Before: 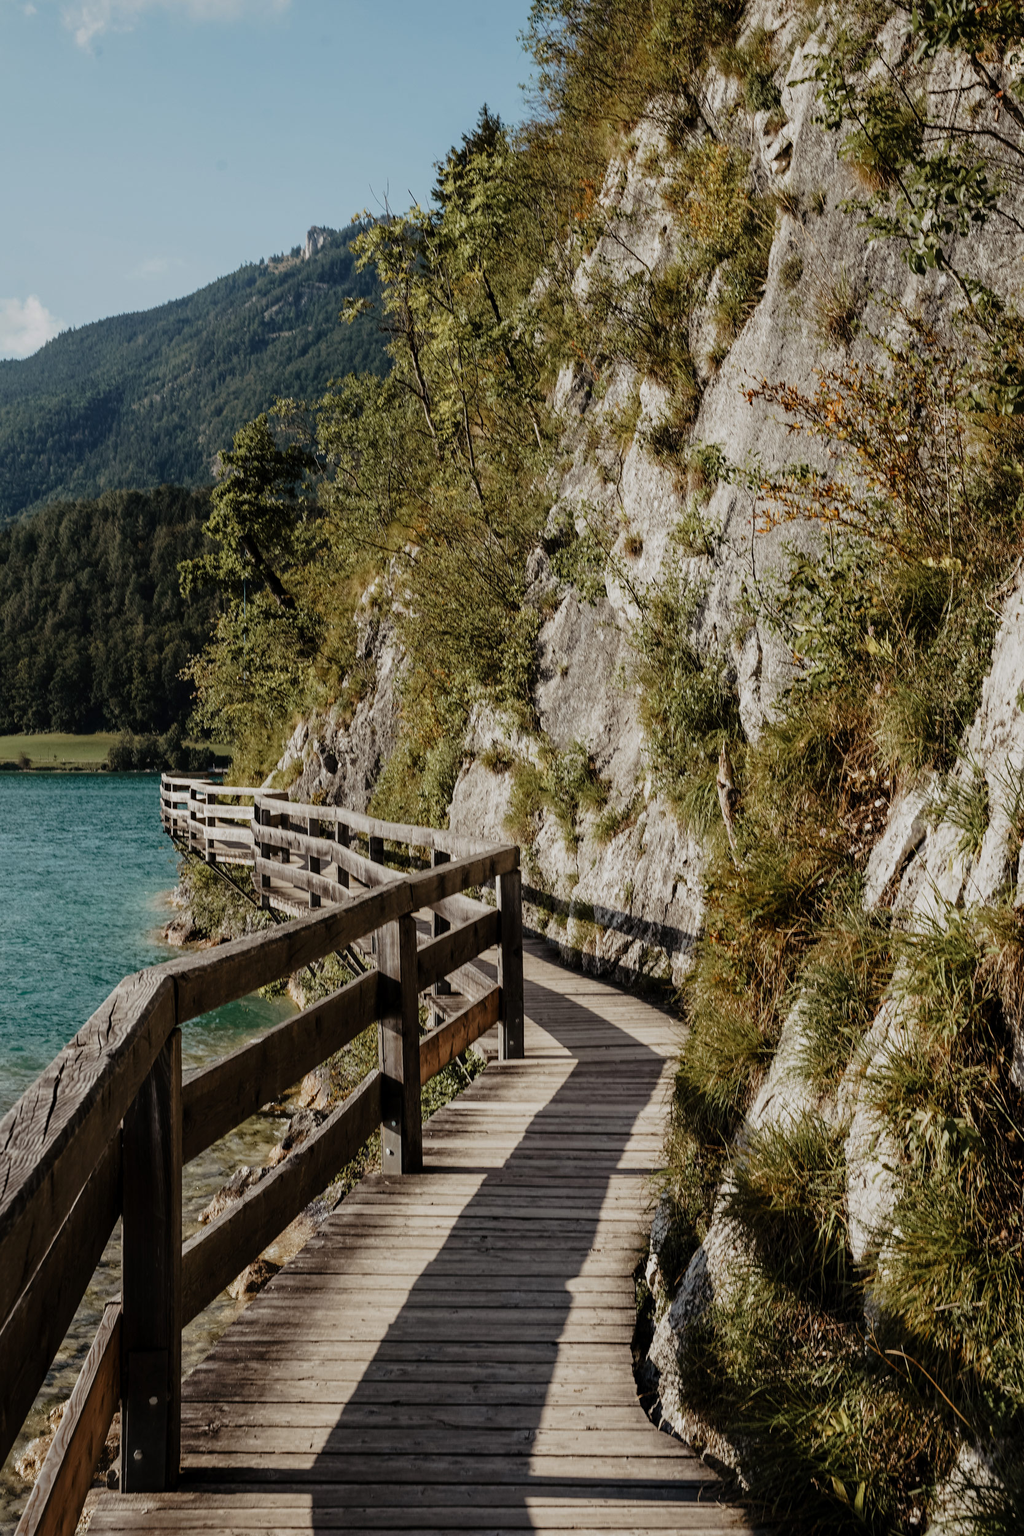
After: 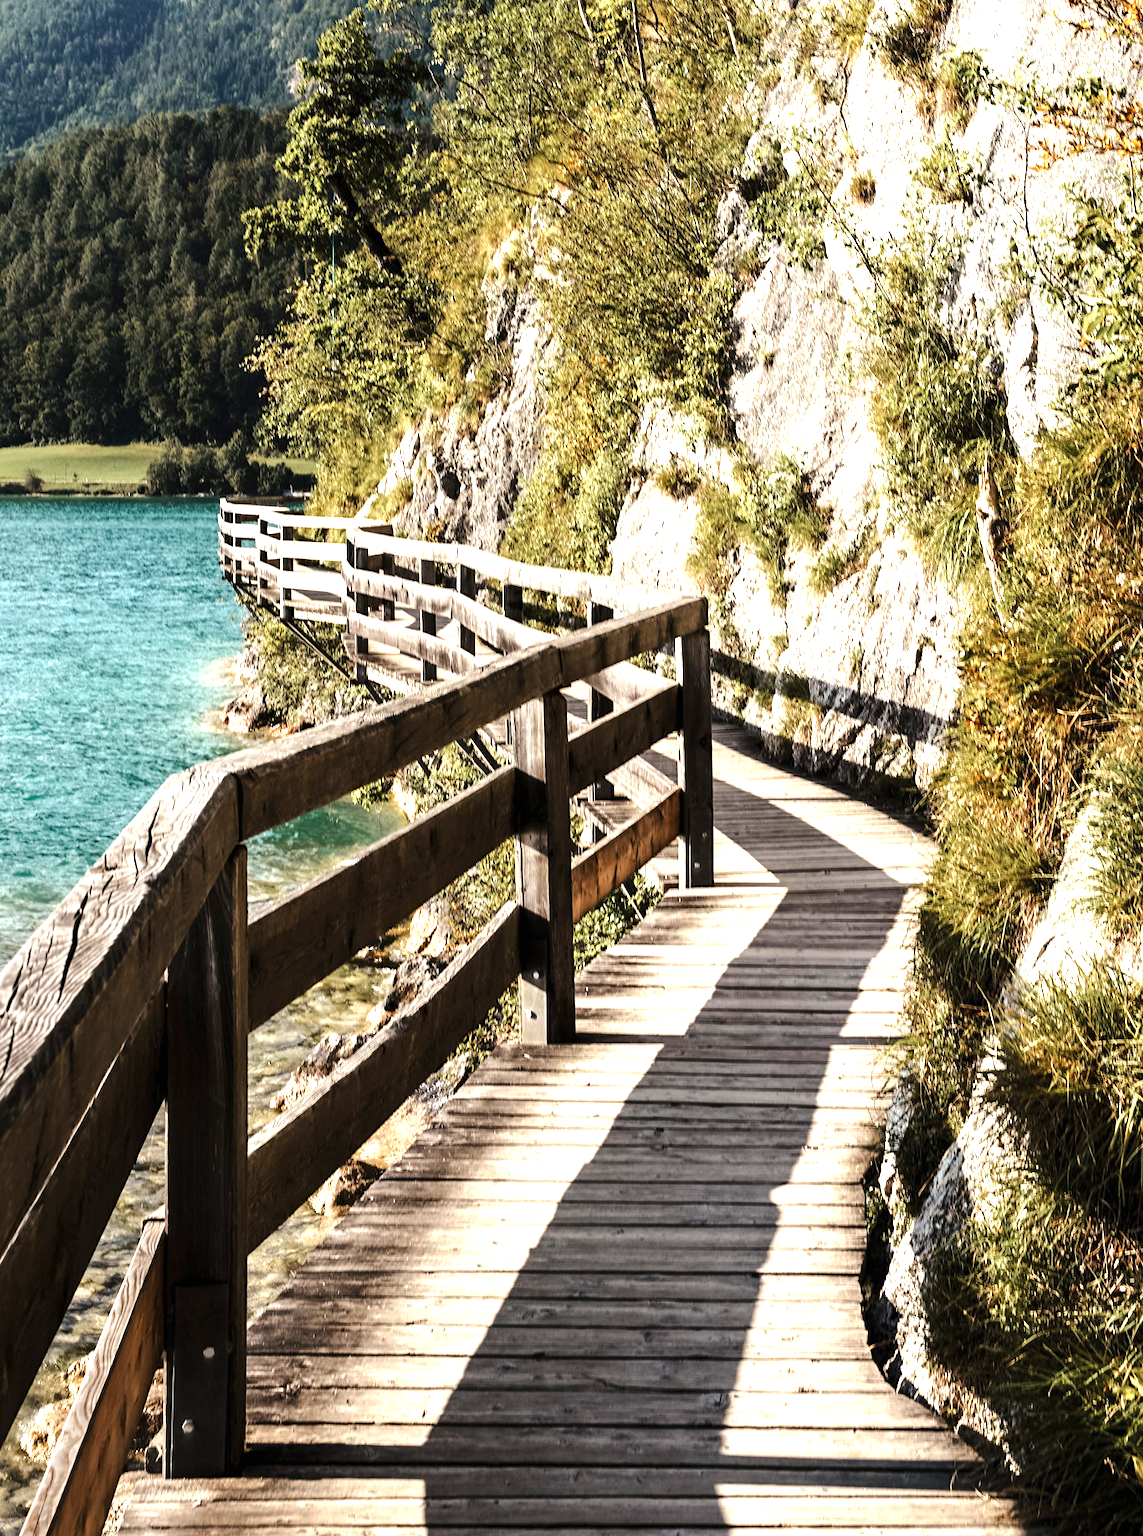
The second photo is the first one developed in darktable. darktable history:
crop: top 26.531%, right 17.959%
exposure: black level correction 0, exposure 1.379 EV, compensate exposure bias true, compensate highlight preservation false
tone equalizer: -8 EV -0.417 EV, -7 EV -0.389 EV, -6 EV -0.333 EV, -5 EV -0.222 EV, -3 EV 0.222 EV, -2 EV 0.333 EV, -1 EV 0.389 EV, +0 EV 0.417 EV, edges refinement/feathering 500, mask exposure compensation -1.57 EV, preserve details no
